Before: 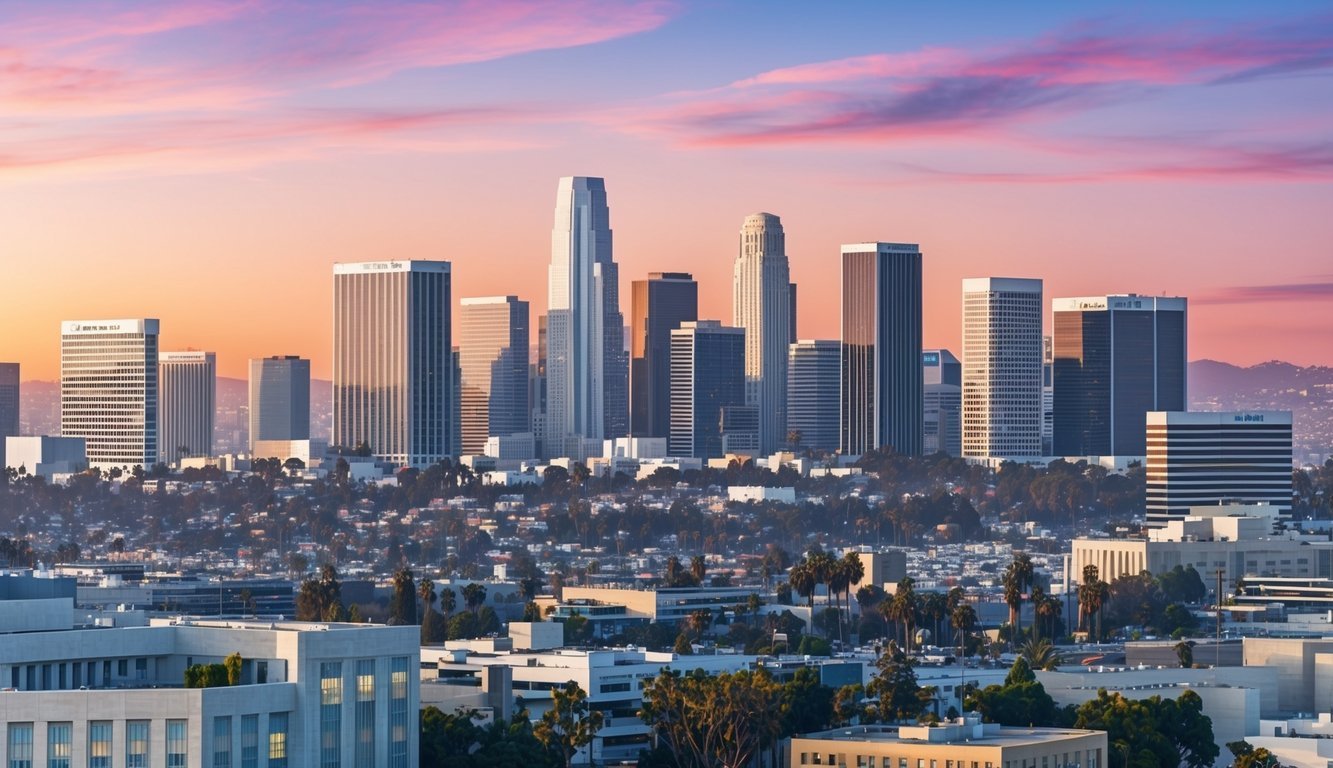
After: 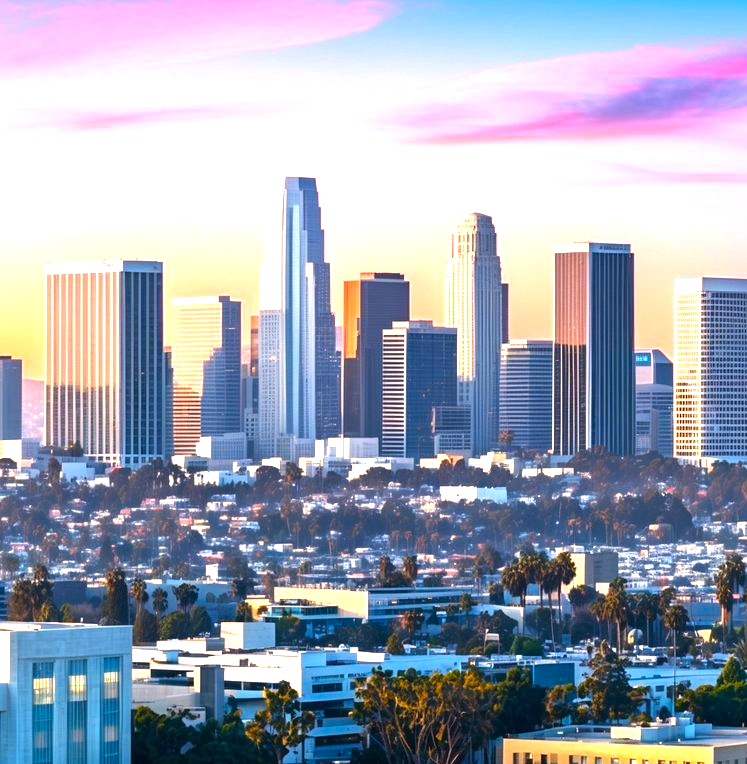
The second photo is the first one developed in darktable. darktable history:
levels: levels [0.012, 0.367, 0.697]
crop: left 21.674%, right 22.086%
color balance rgb: perceptual saturation grading › global saturation 25%, global vibrance 20%
